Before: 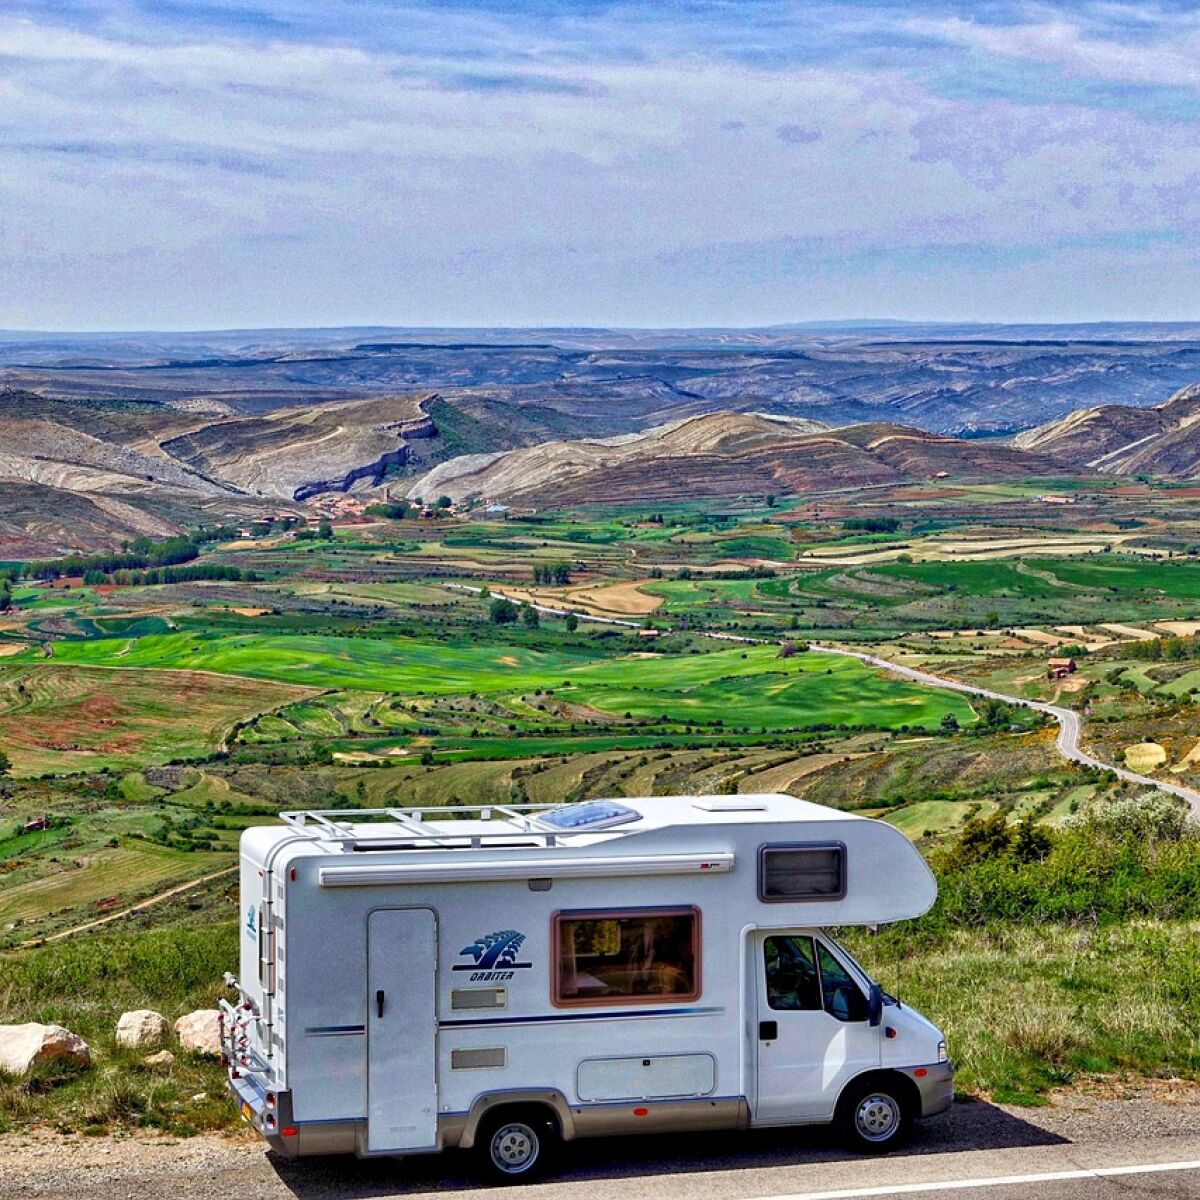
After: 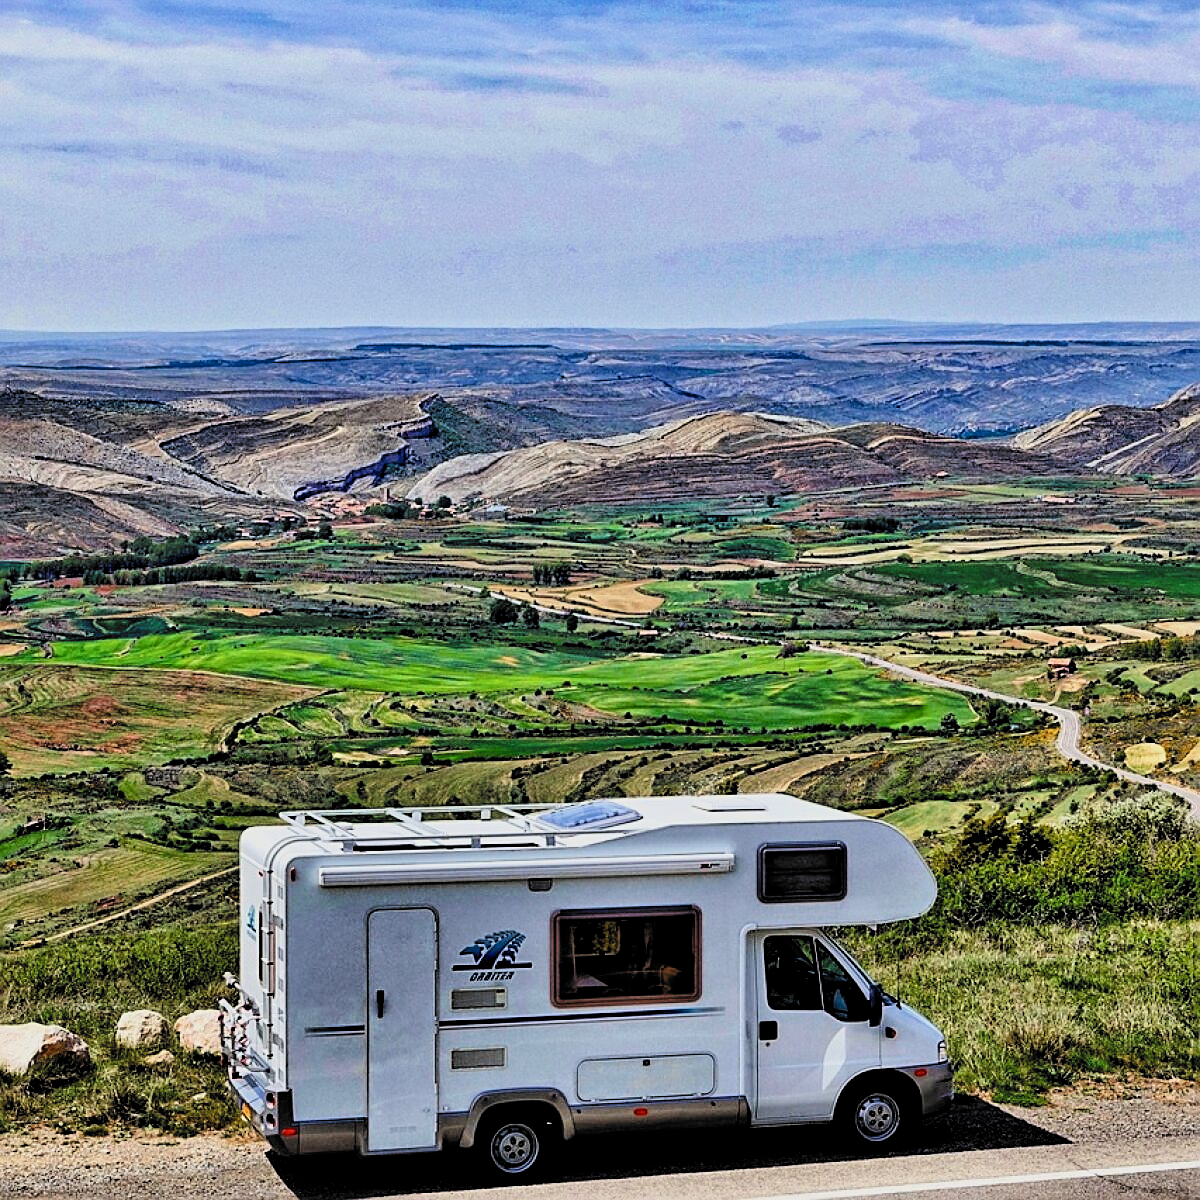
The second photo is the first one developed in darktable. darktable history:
exposure: black level correction 0.005, exposure 0.002 EV, compensate highlight preservation false
filmic rgb: black relative exposure -5.05 EV, white relative exposure 3.99 EV, threshold 5.97 EV, hardness 2.88, contrast 1.397, highlights saturation mix -31.23%, color science v6 (2022), enable highlight reconstruction true
sharpen: on, module defaults
